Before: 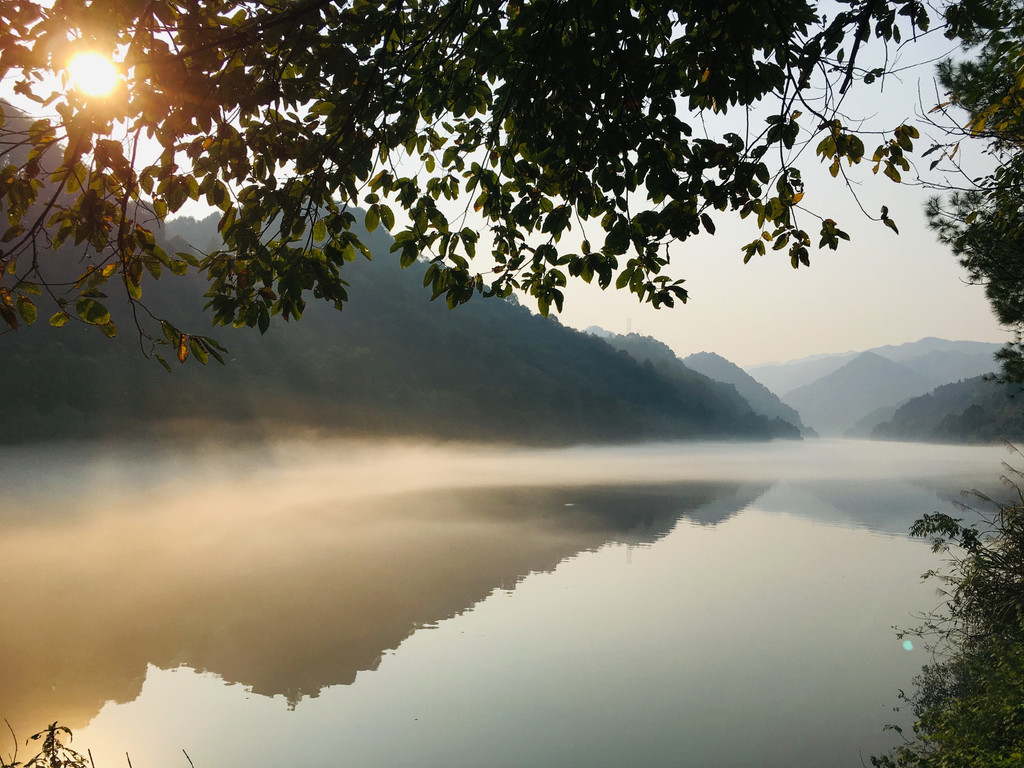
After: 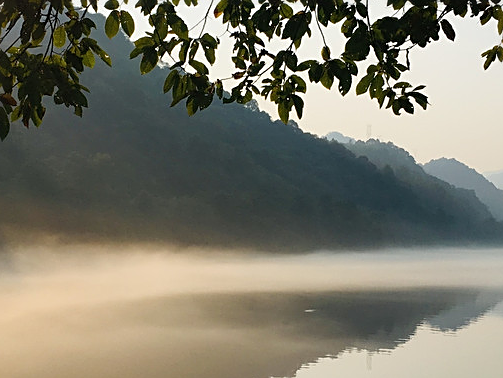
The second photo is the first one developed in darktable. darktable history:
sharpen: on, module defaults
crop: left 25.446%, top 25.262%, right 25.419%, bottom 25.515%
